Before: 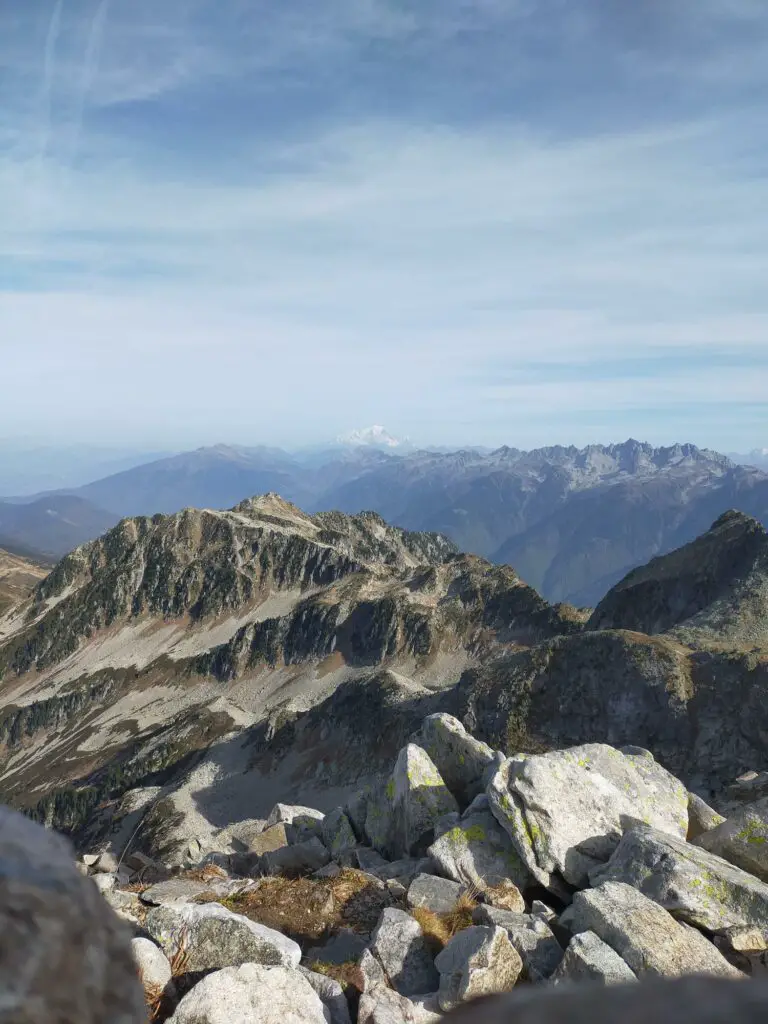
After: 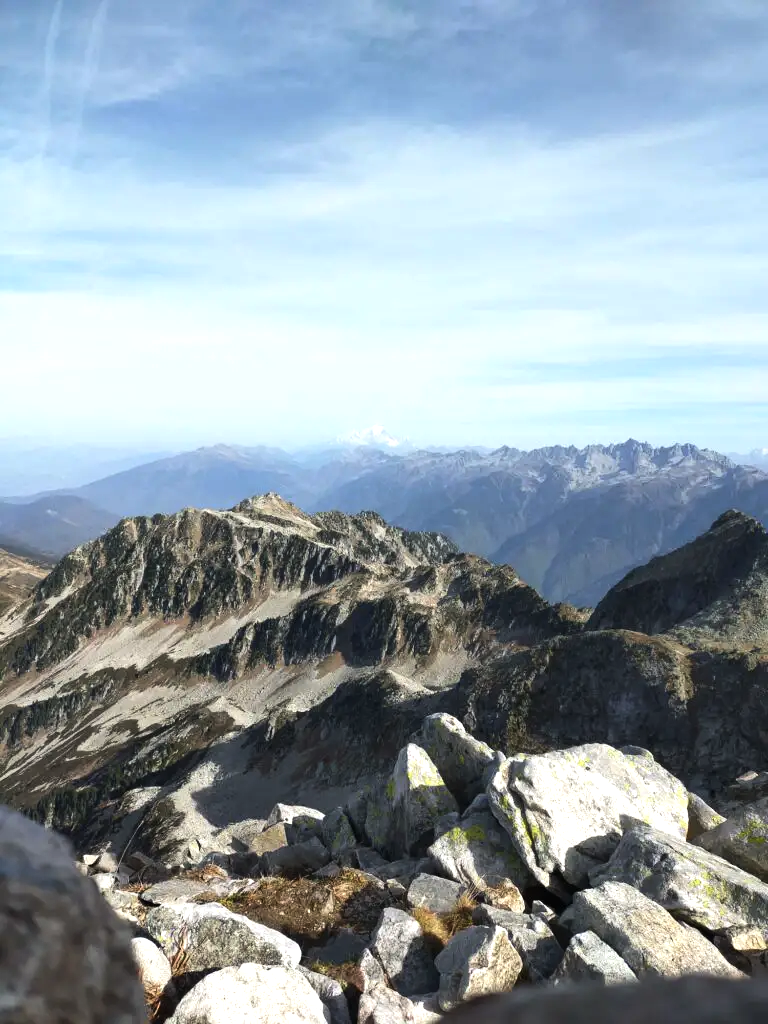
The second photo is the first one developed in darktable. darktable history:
tone equalizer: -8 EV -0.731 EV, -7 EV -0.671 EV, -6 EV -0.611 EV, -5 EV -0.398 EV, -3 EV 0.393 EV, -2 EV 0.6 EV, -1 EV 0.674 EV, +0 EV 0.763 EV, edges refinement/feathering 500, mask exposure compensation -1.57 EV, preserve details no
